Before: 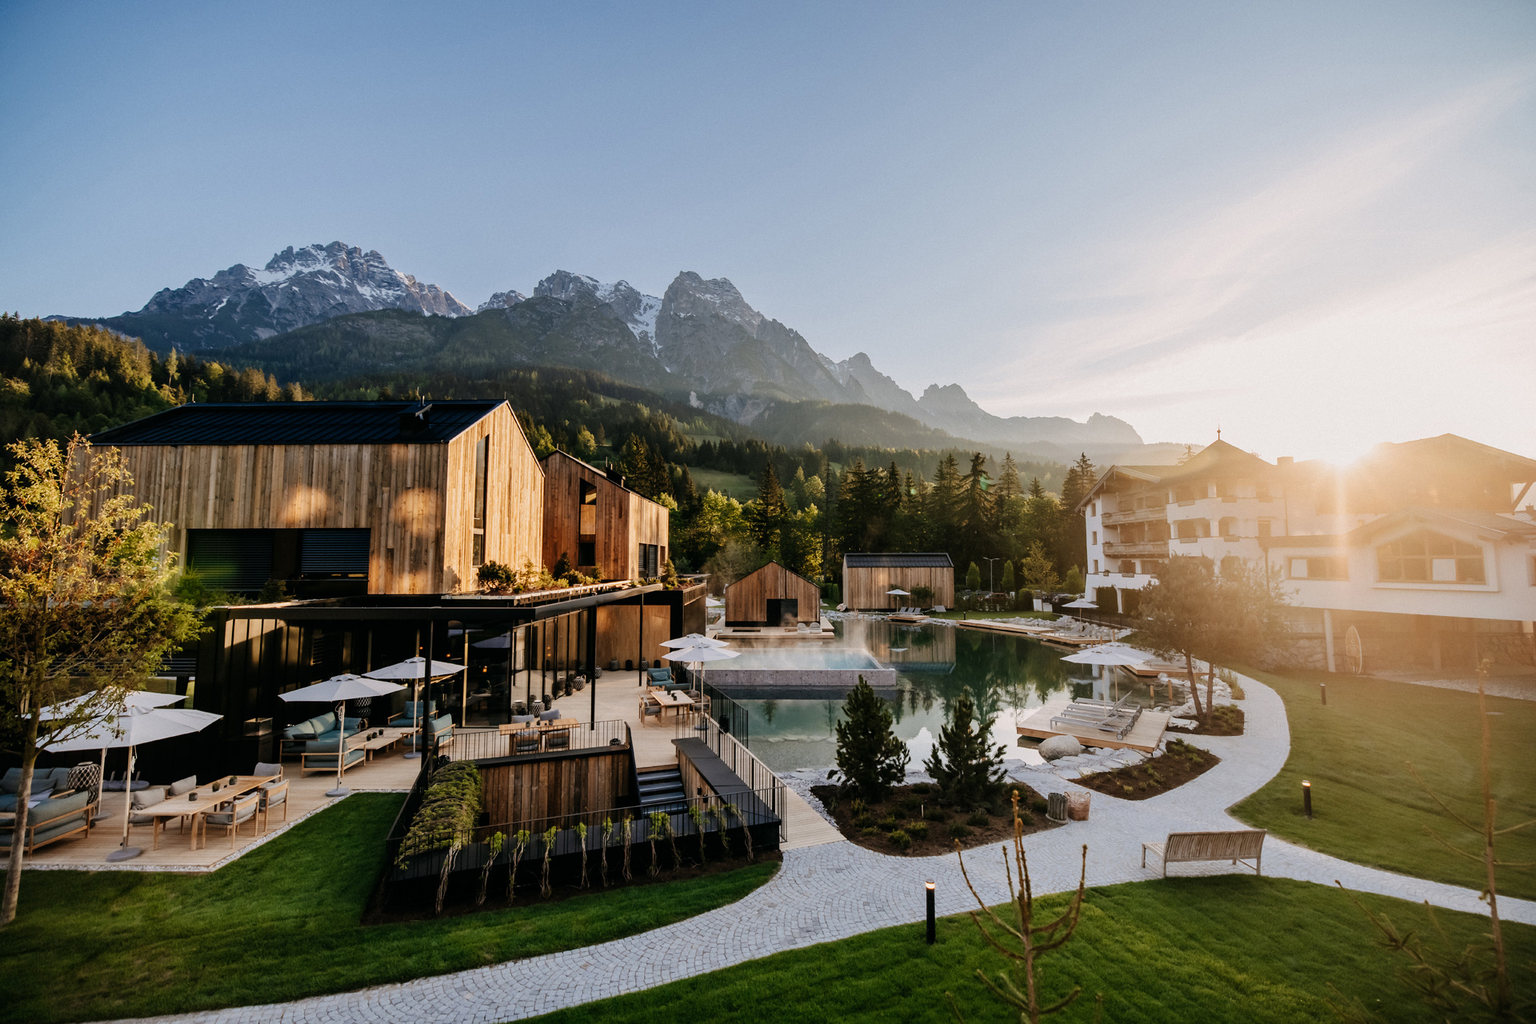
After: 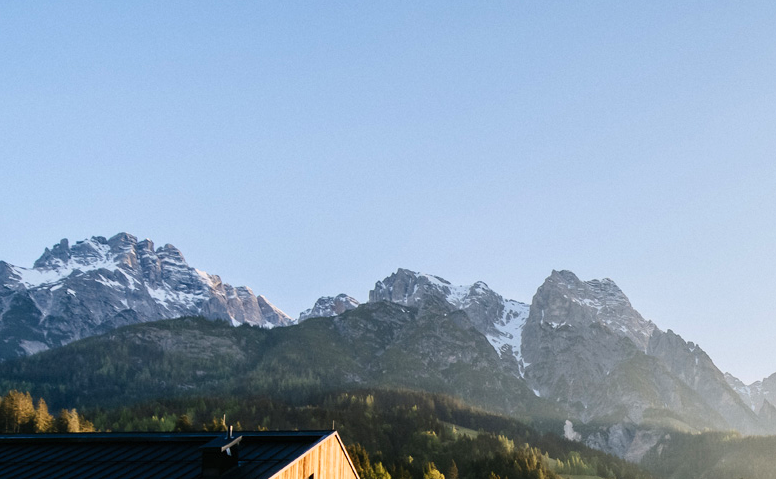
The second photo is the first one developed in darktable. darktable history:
contrast brightness saturation: contrast 0.202, brightness 0.161, saturation 0.218
crop: left 15.552%, top 5.437%, right 43.985%, bottom 57.123%
